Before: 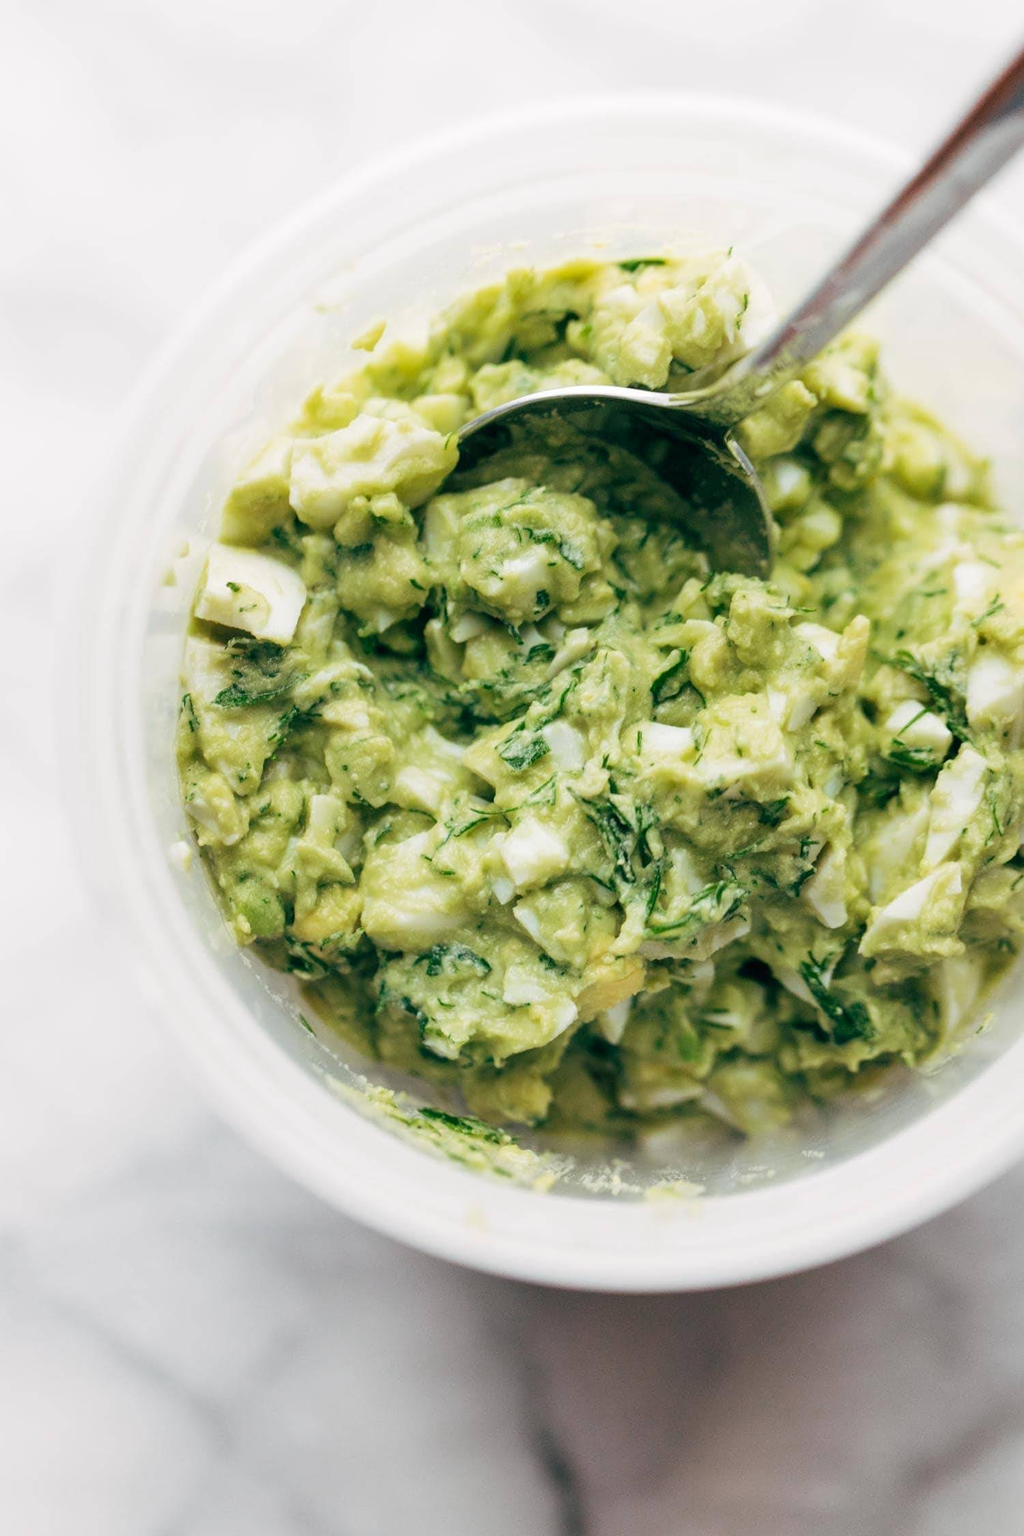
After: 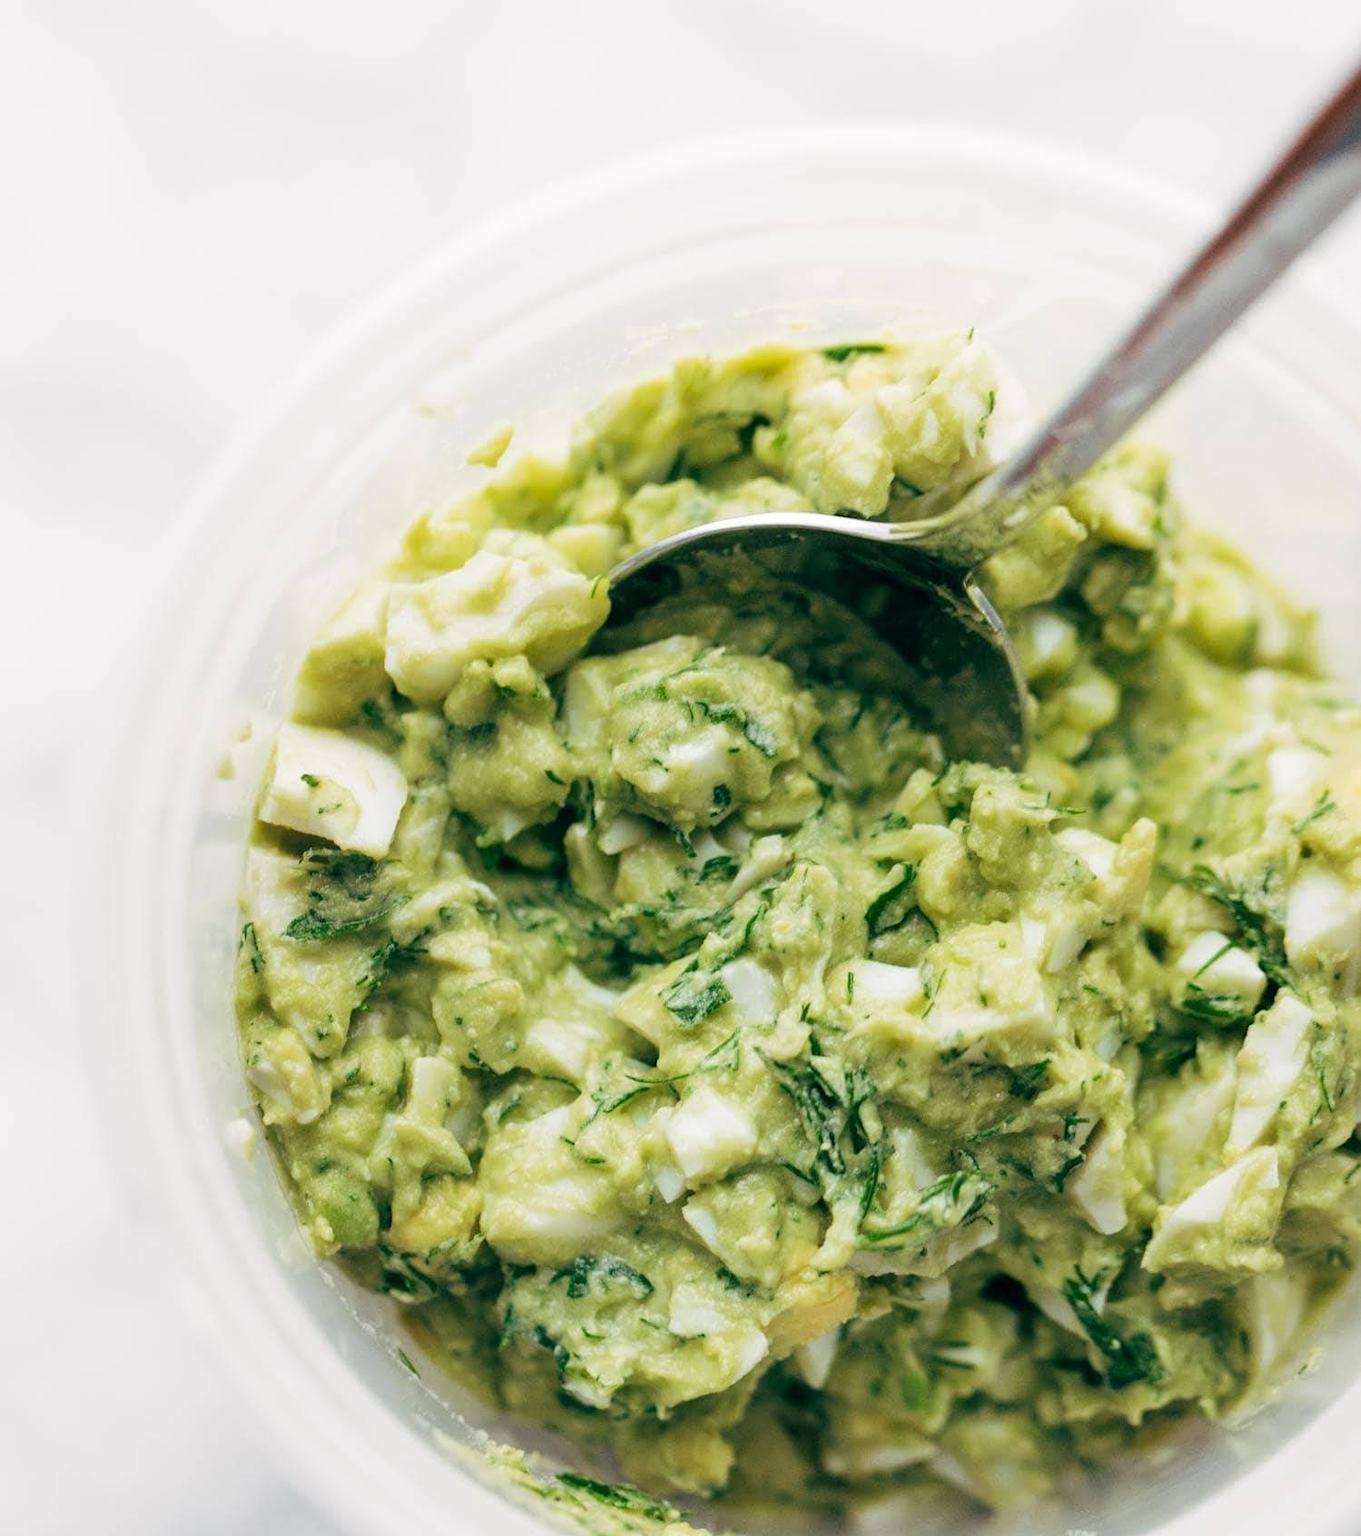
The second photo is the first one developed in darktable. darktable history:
crop: bottom 24.756%
